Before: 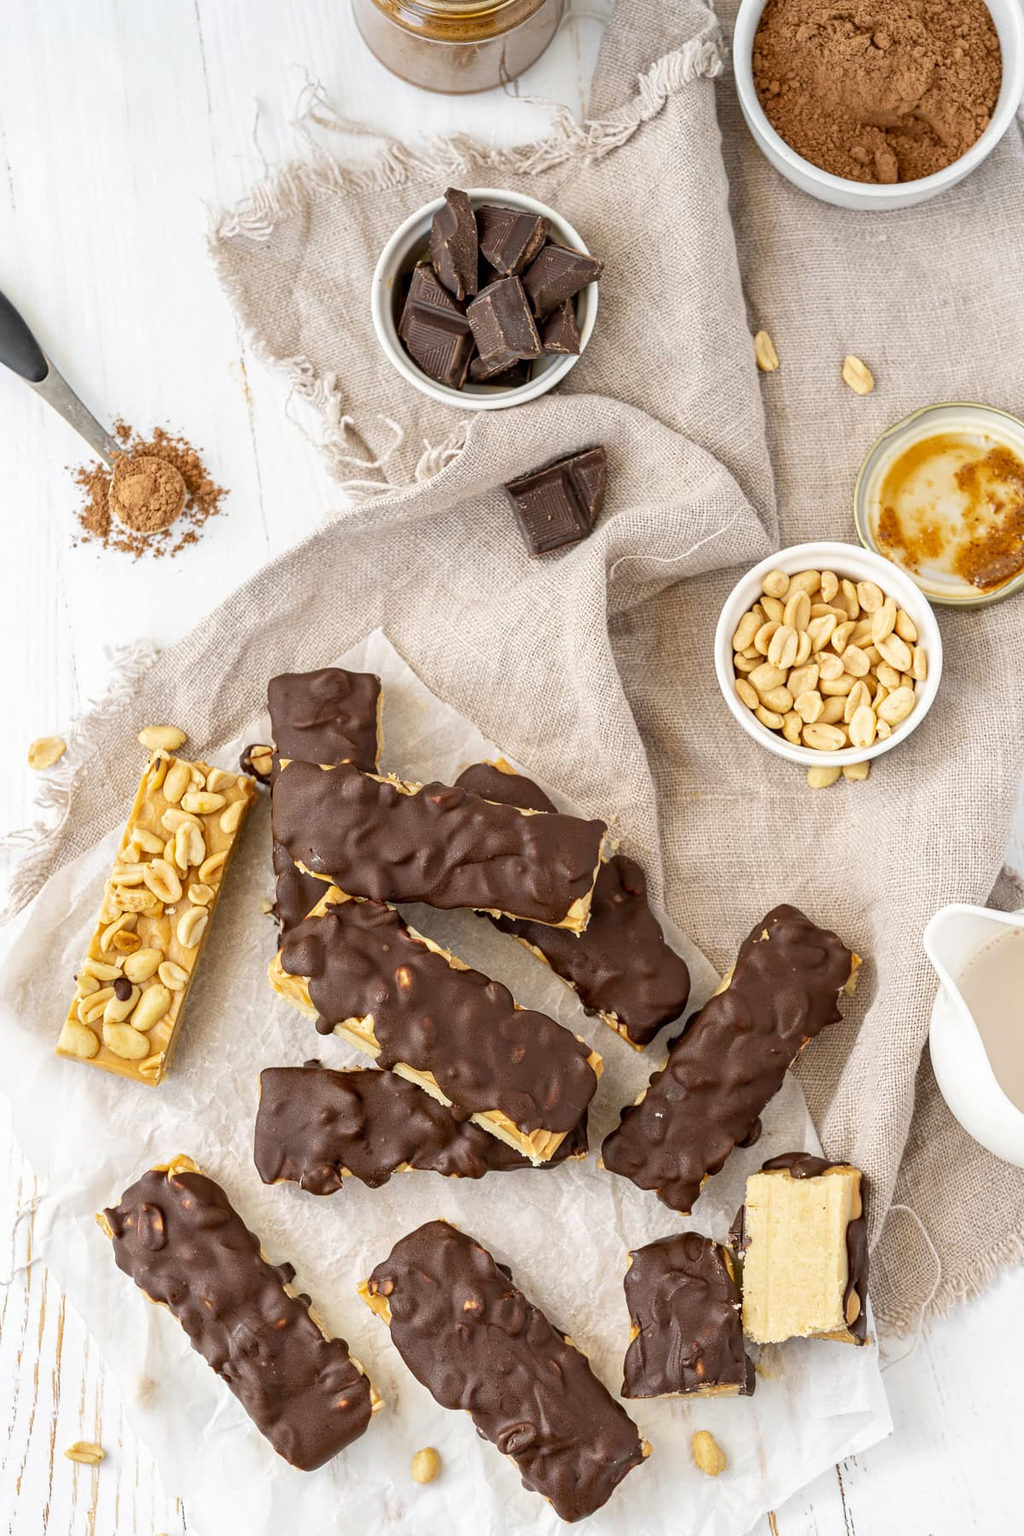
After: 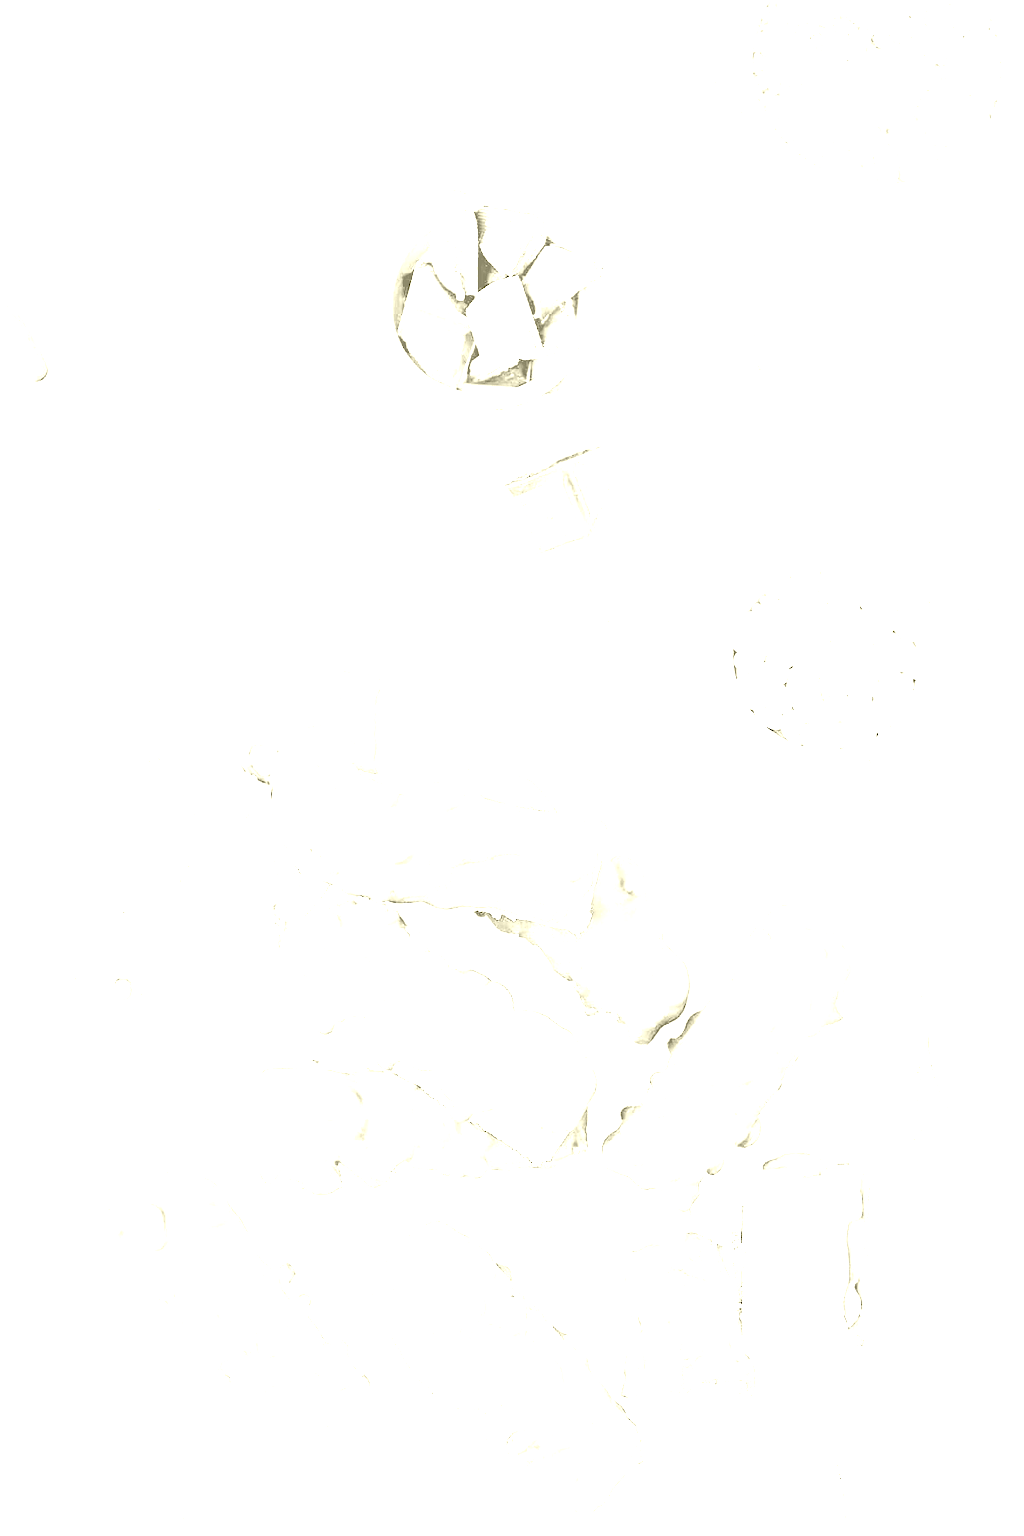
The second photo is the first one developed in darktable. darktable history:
white balance: red 8, blue 8
colorize: hue 43.2°, saturation 40%, version 1
exposure: exposure 0.95 EV, compensate highlight preservation false
sharpen: on, module defaults
color correction: highlights a* -2.73, highlights b* -2.09, shadows a* 2.41, shadows b* 2.73
contrast brightness saturation: contrast 0.1, brightness 0.3, saturation 0.14
